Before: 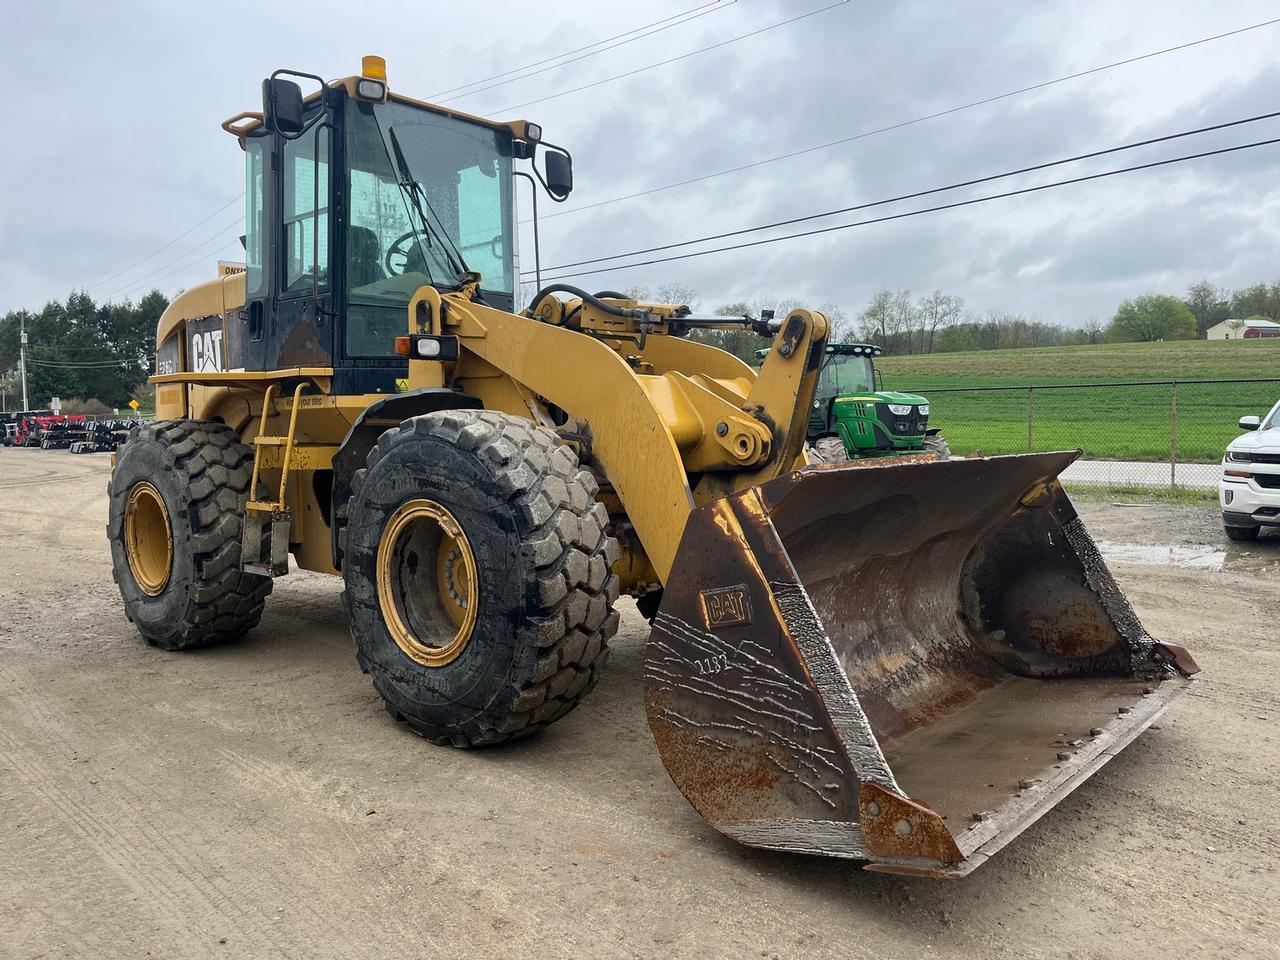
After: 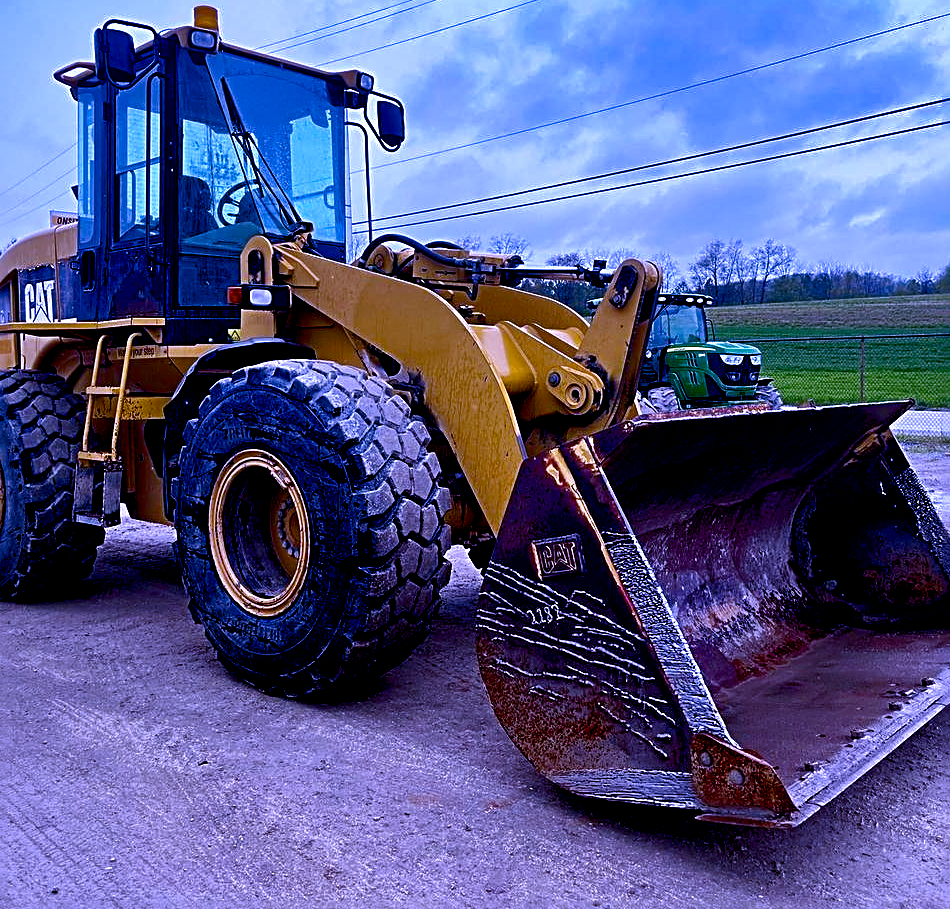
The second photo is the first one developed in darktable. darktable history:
crop and rotate: left 13.15%, top 5.251%, right 12.609%
shadows and highlights: radius 118.69, shadows 42.21, highlights -61.56, soften with gaussian
sharpen: radius 2.817, amount 0.715
contrast brightness saturation: brightness -0.25, saturation 0.2
white balance: red 0.98, blue 1.61
exposure: black level correction 0.029, exposure -0.073 EV, compensate highlight preservation false
color balance rgb: perceptual saturation grading › global saturation 20%, perceptual saturation grading › highlights -25%, perceptual saturation grading › shadows 25%
